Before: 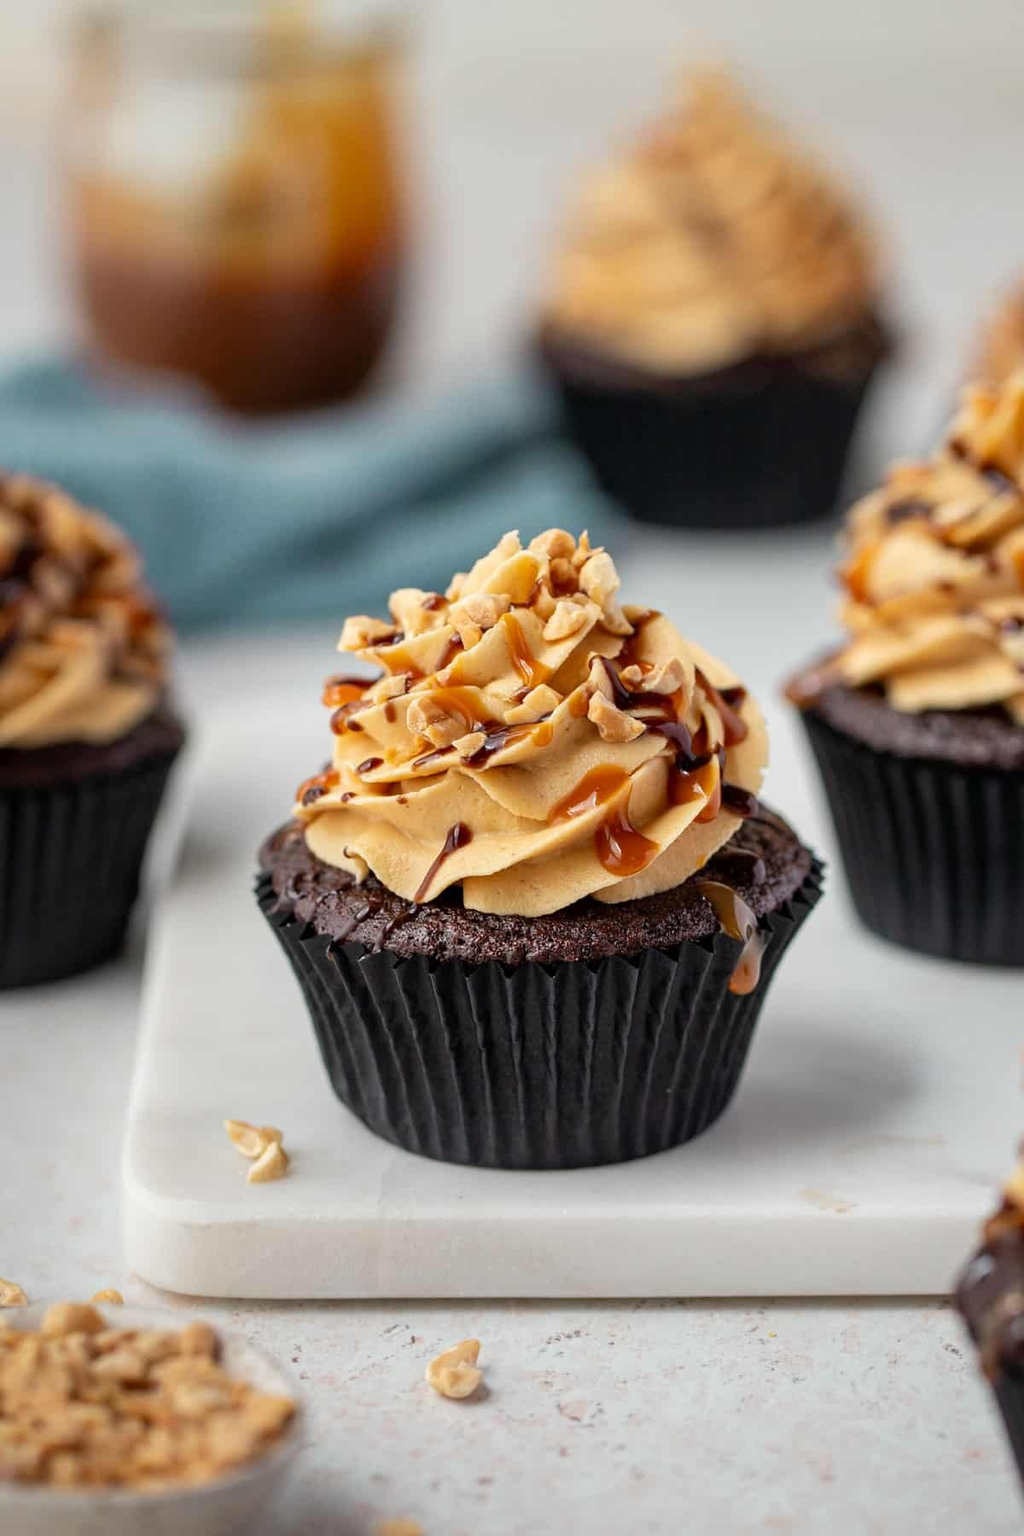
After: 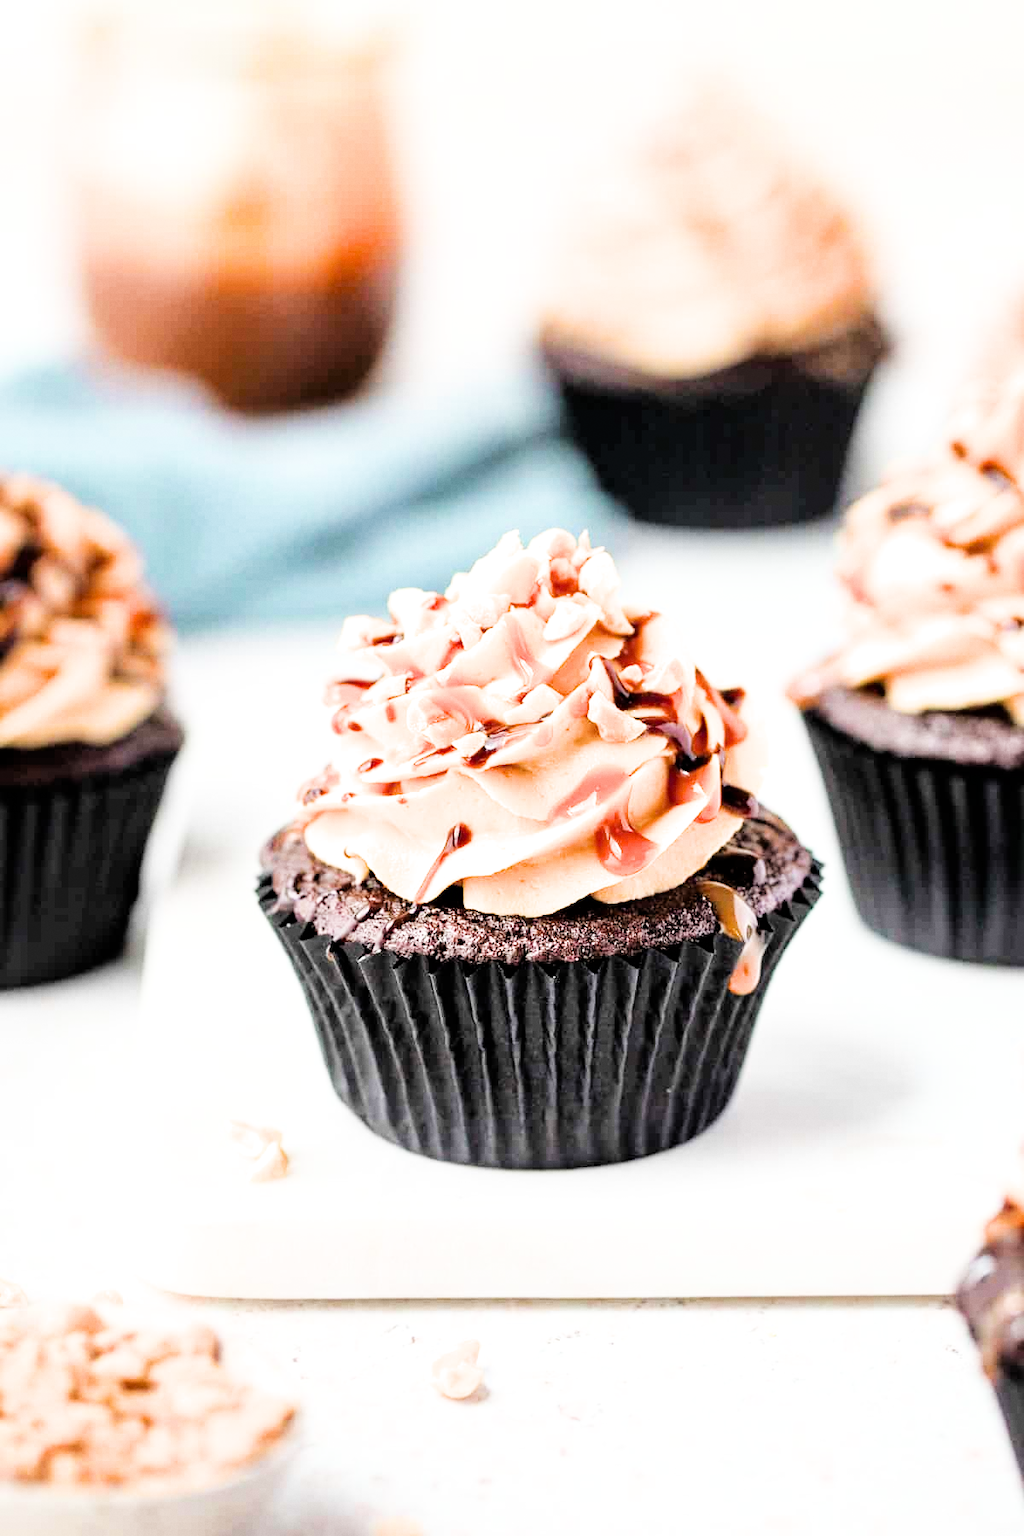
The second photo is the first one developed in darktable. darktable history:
filmic rgb: black relative exposure -5 EV, hardness 2.88, contrast 1.3, highlights saturation mix -30%
exposure: exposure 2.207 EV, compensate highlight preservation false
grain: coarseness 0.09 ISO, strength 10%
